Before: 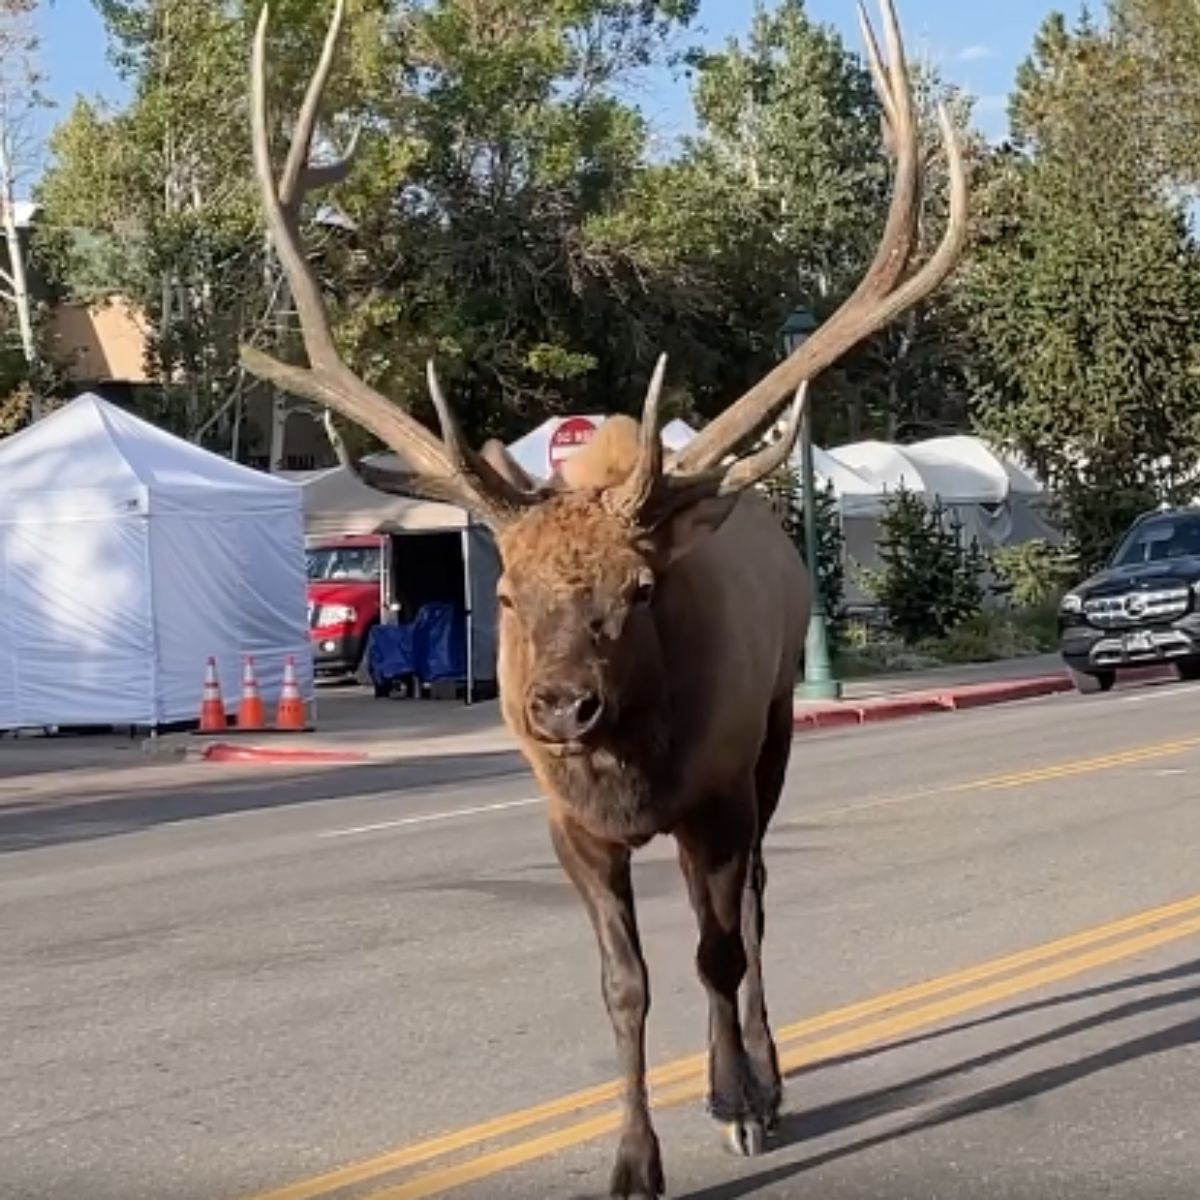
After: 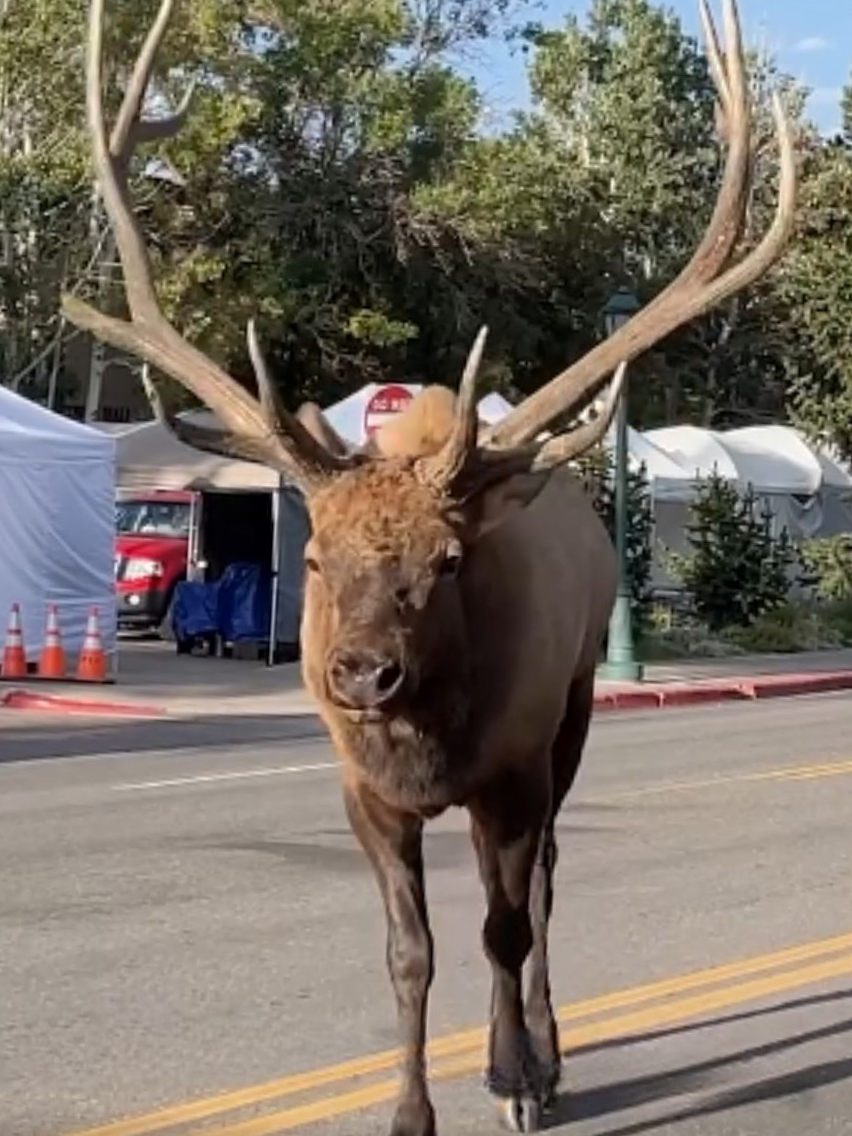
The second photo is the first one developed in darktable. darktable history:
exposure: compensate highlight preservation false
local contrast: mode bilateral grid, contrast 15, coarseness 36, detail 105%, midtone range 0.2
crop and rotate: angle -3.27°, left 14.277%, top 0.028%, right 10.766%, bottom 0.028%
